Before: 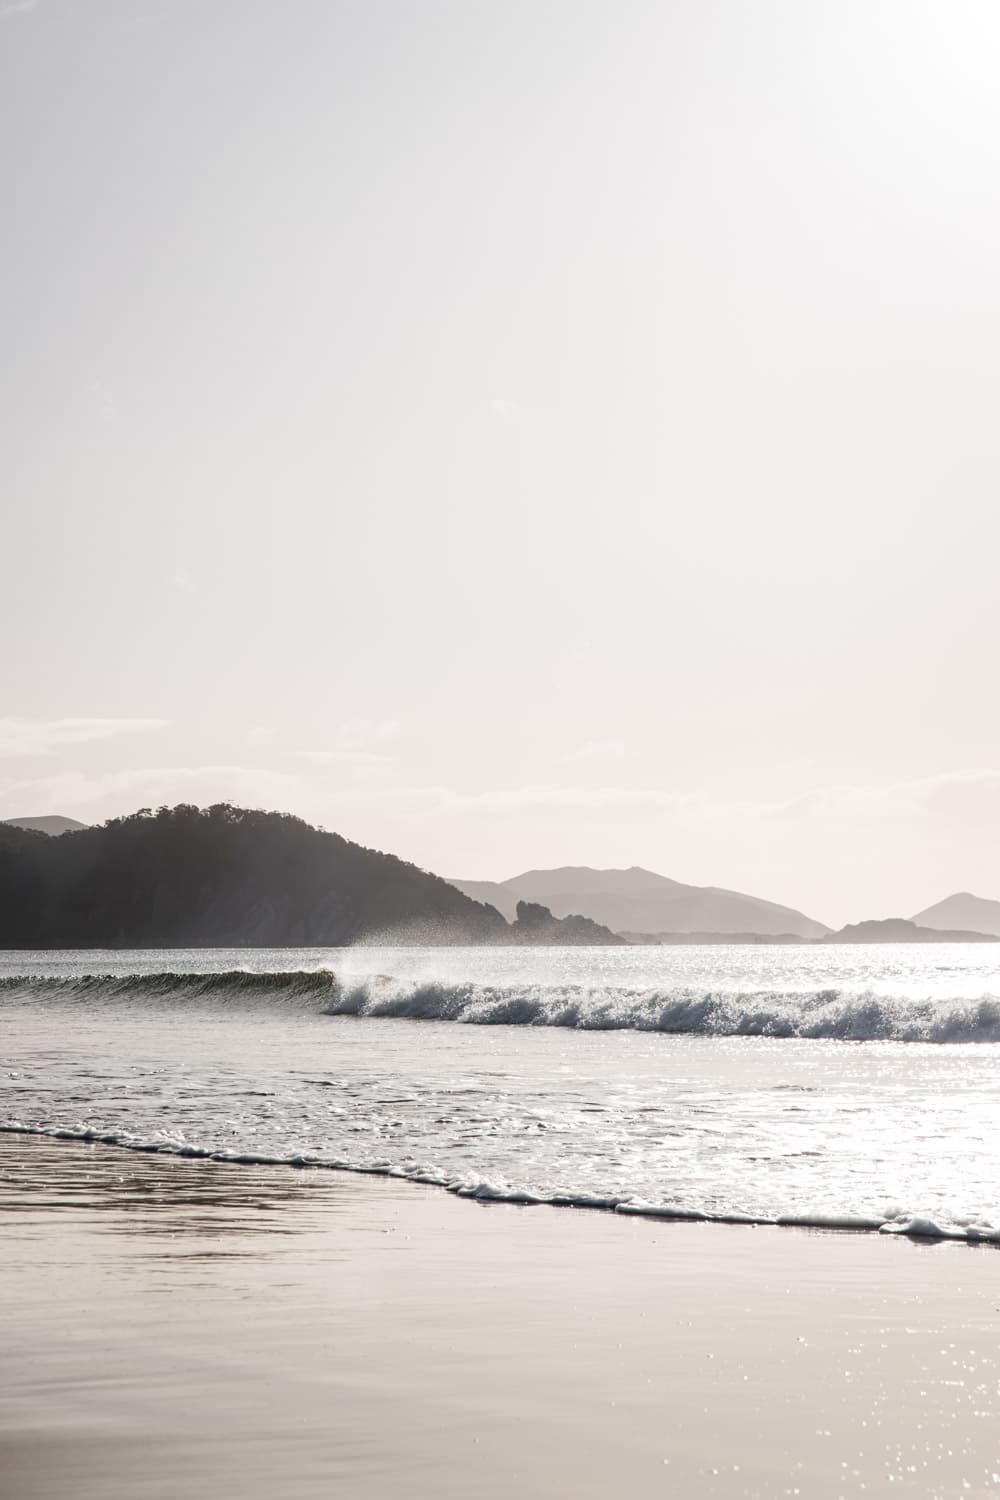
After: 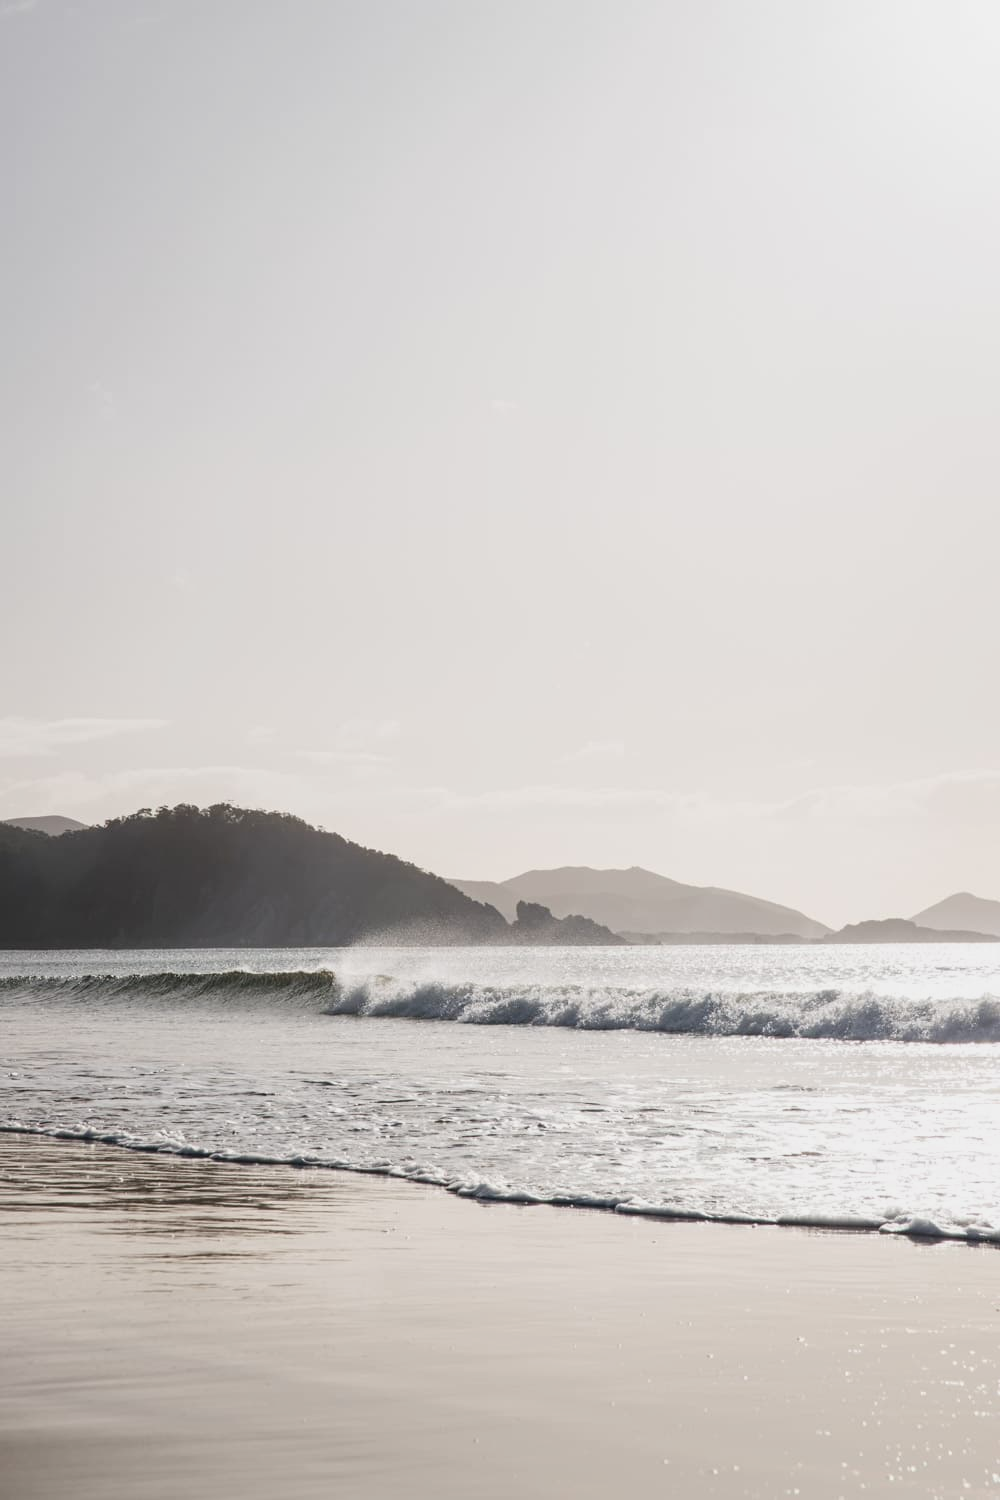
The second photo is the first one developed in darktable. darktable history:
color correction: saturation 0.8
color balance rgb: perceptual saturation grading › global saturation 30%
contrast brightness saturation: contrast -0.11
